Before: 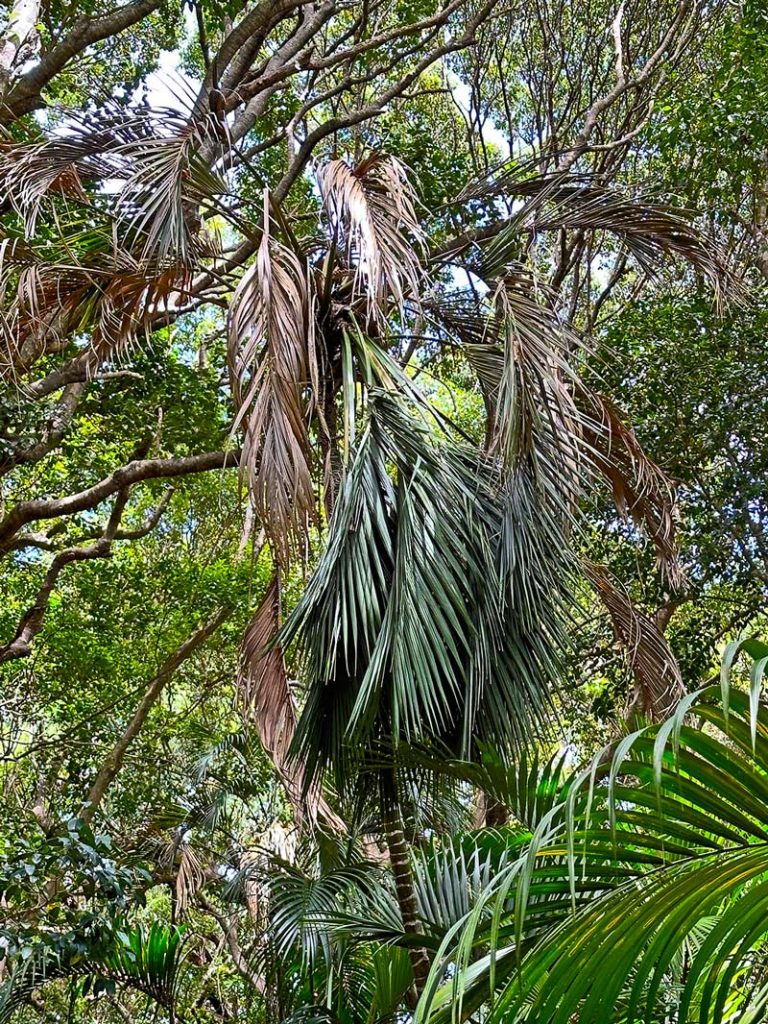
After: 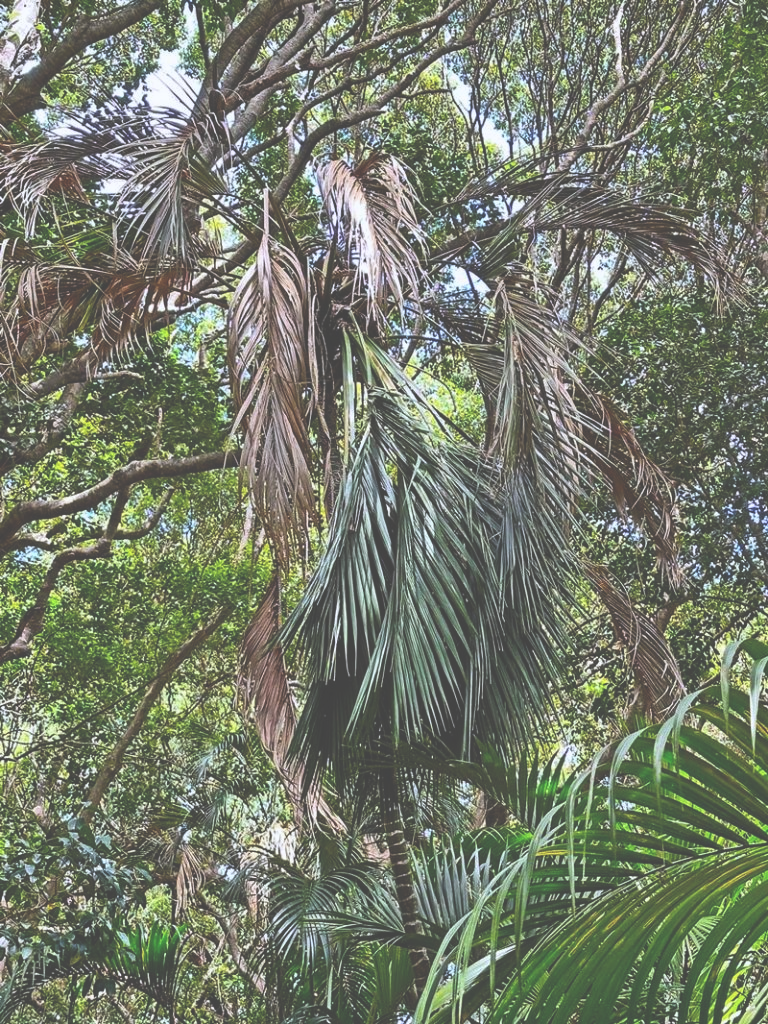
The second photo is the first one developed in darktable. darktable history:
white balance: red 0.983, blue 1.036
exposure: black level correction -0.062, exposure -0.05 EV, compensate highlight preservation false
